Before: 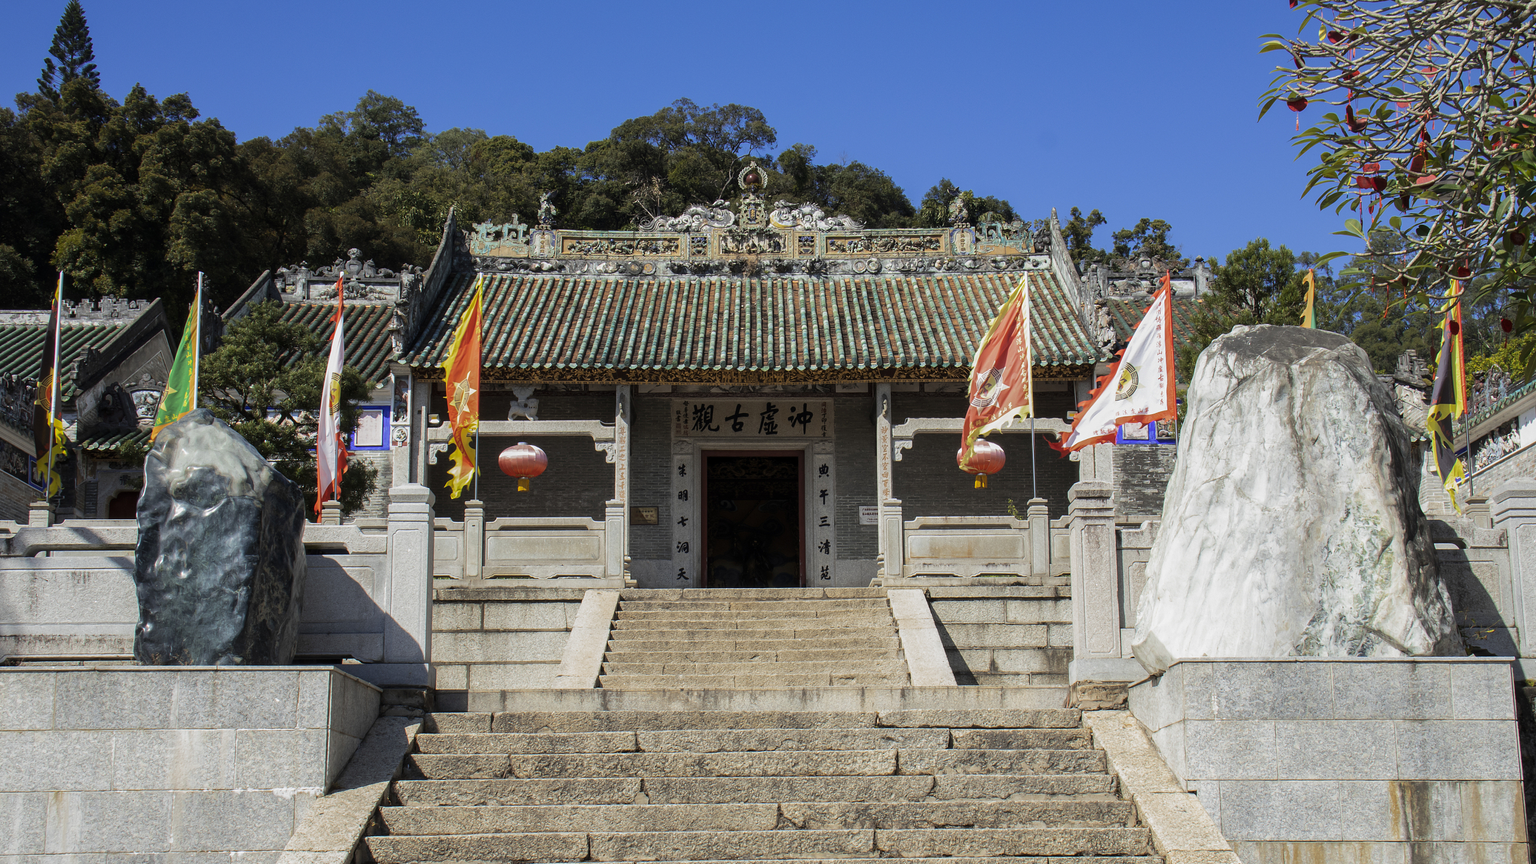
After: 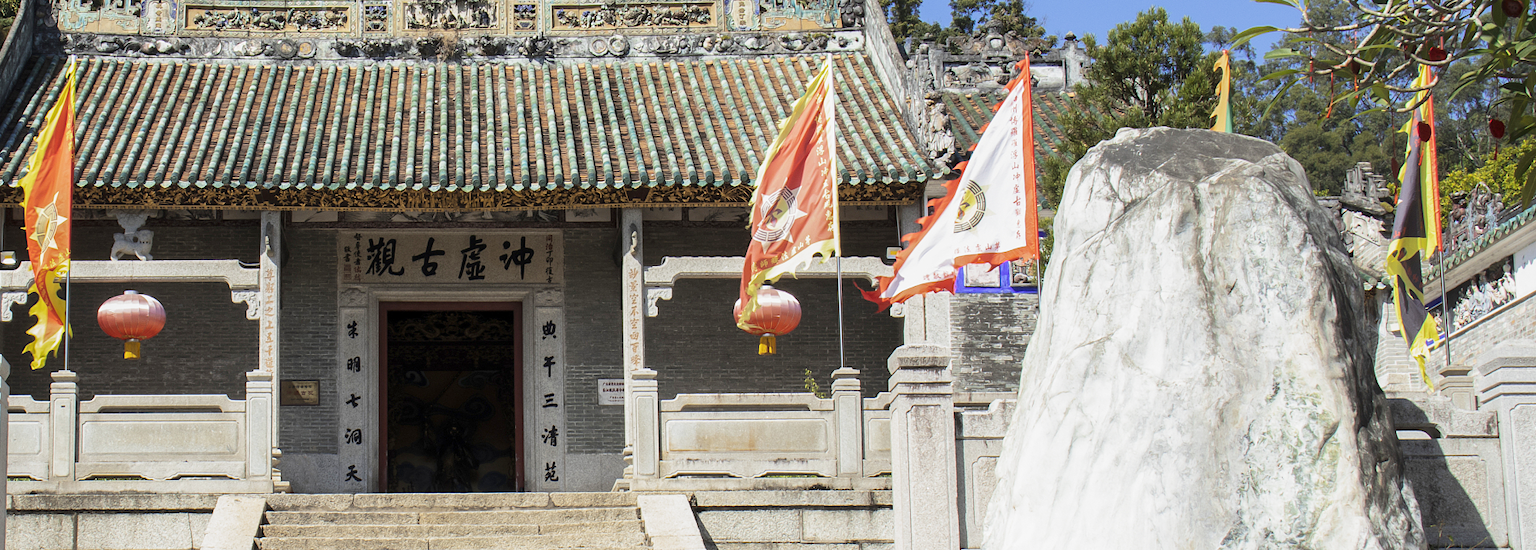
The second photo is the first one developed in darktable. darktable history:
base curve: curves: ch0 [(0, 0) (0.204, 0.334) (0.55, 0.733) (1, 1)], preserve colors none
crop and rotate: left 27.938%, top 27.046%, bottom 27.046%
